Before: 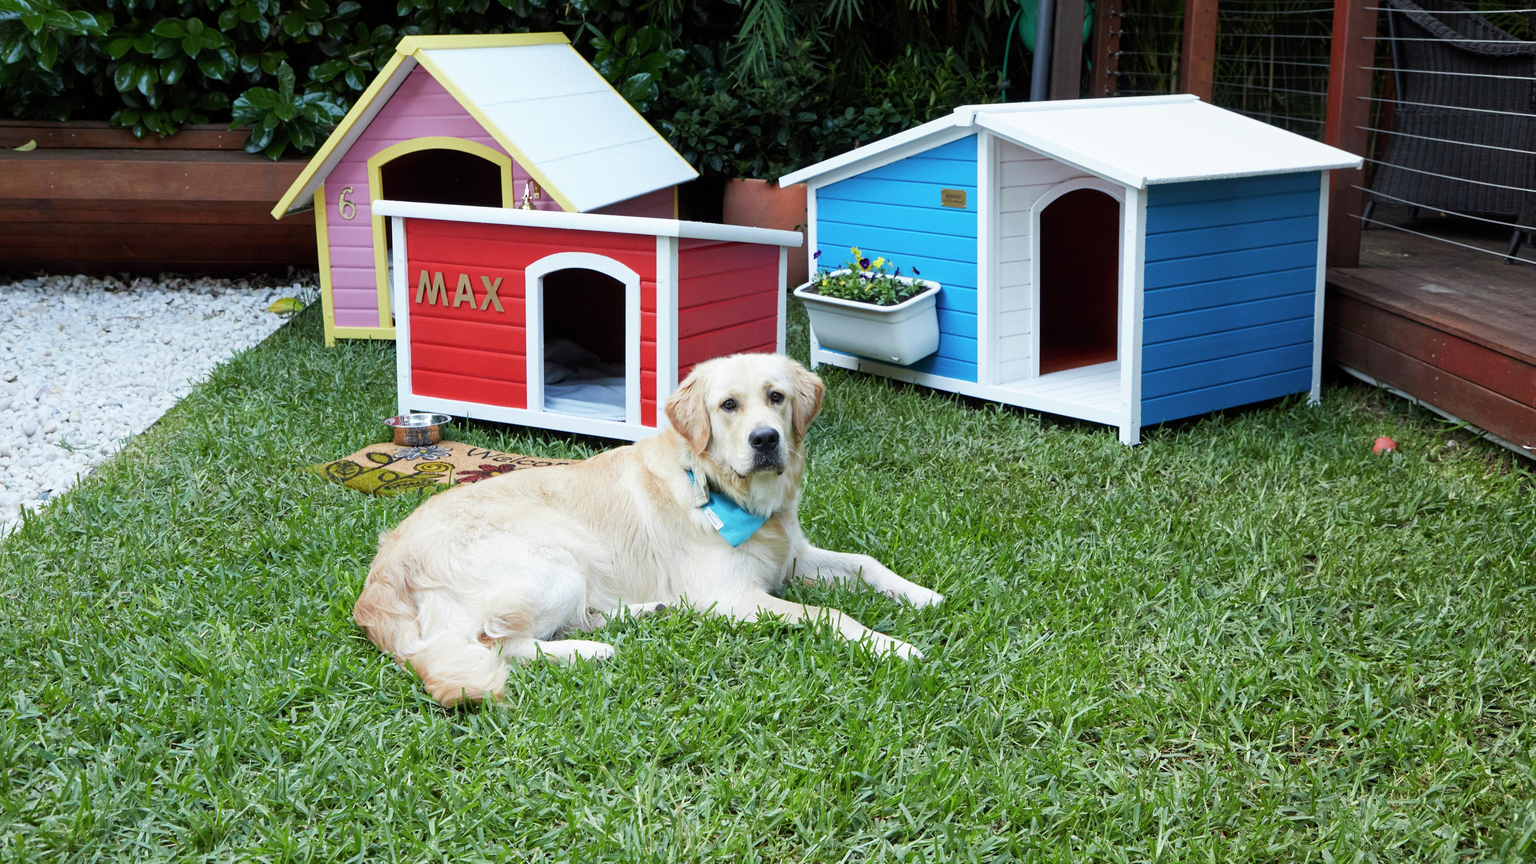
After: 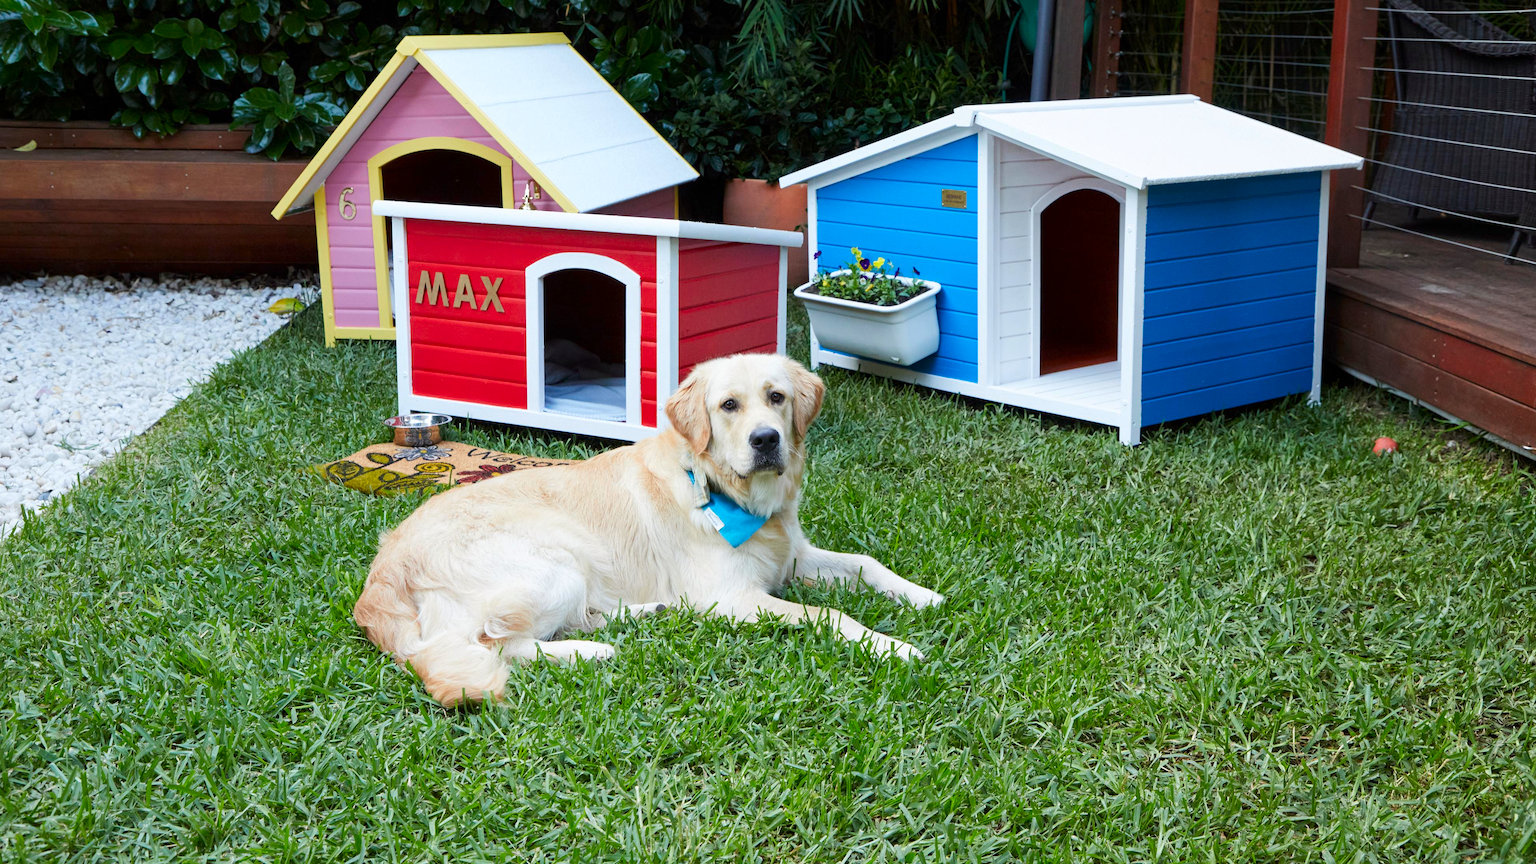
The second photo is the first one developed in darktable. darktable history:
contrast brightness saturation: contrast 0.043, saturation 0.162
